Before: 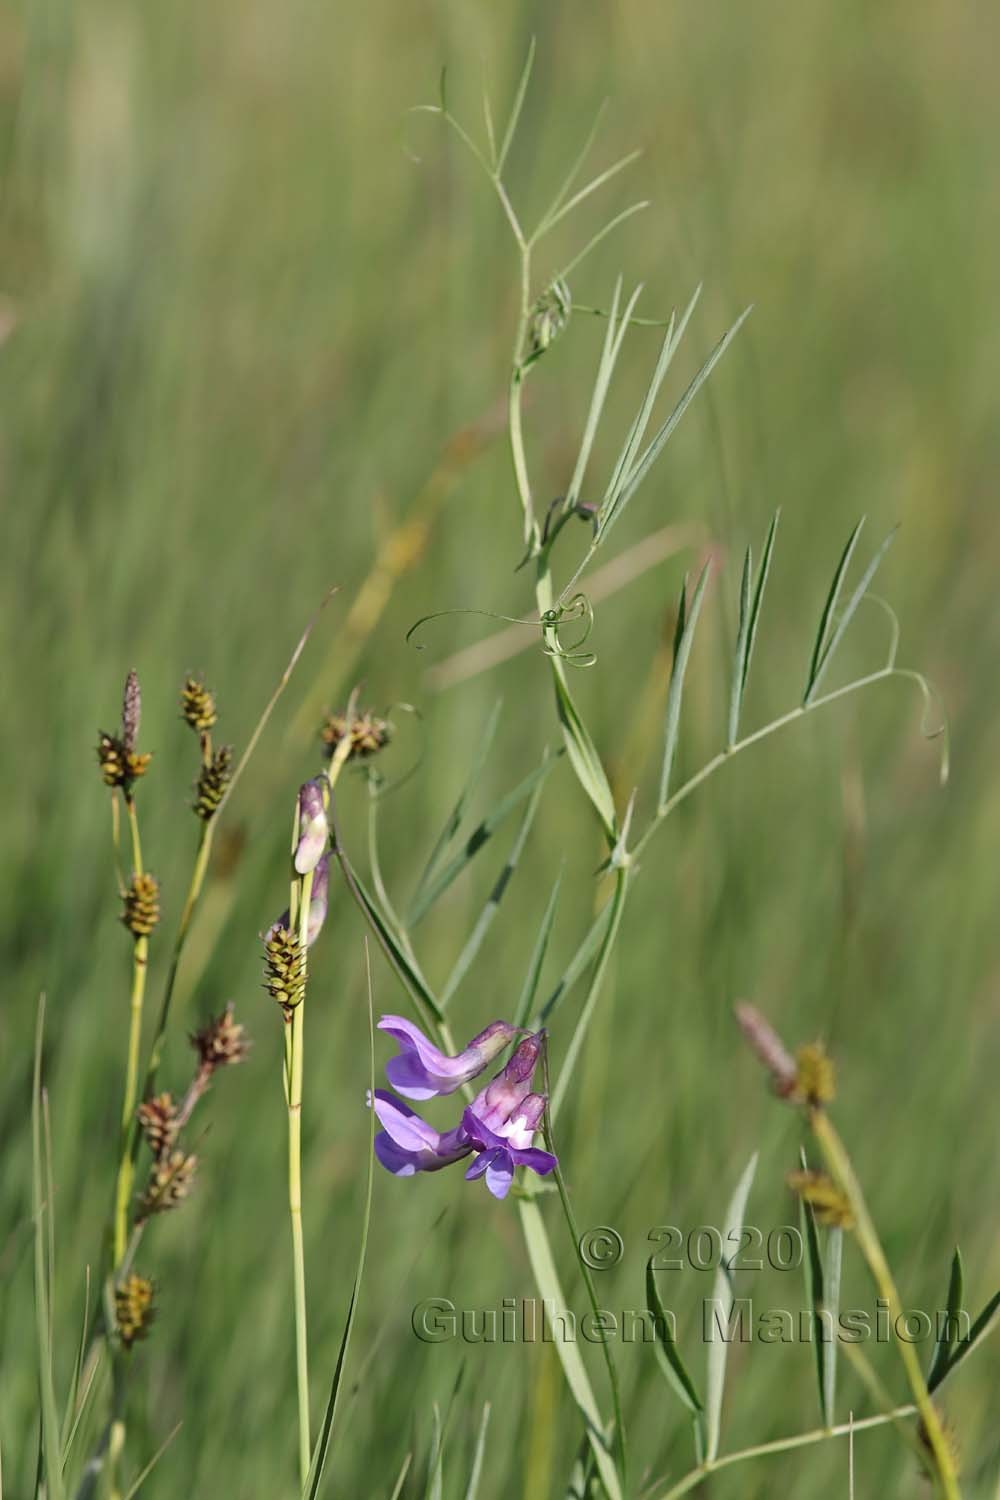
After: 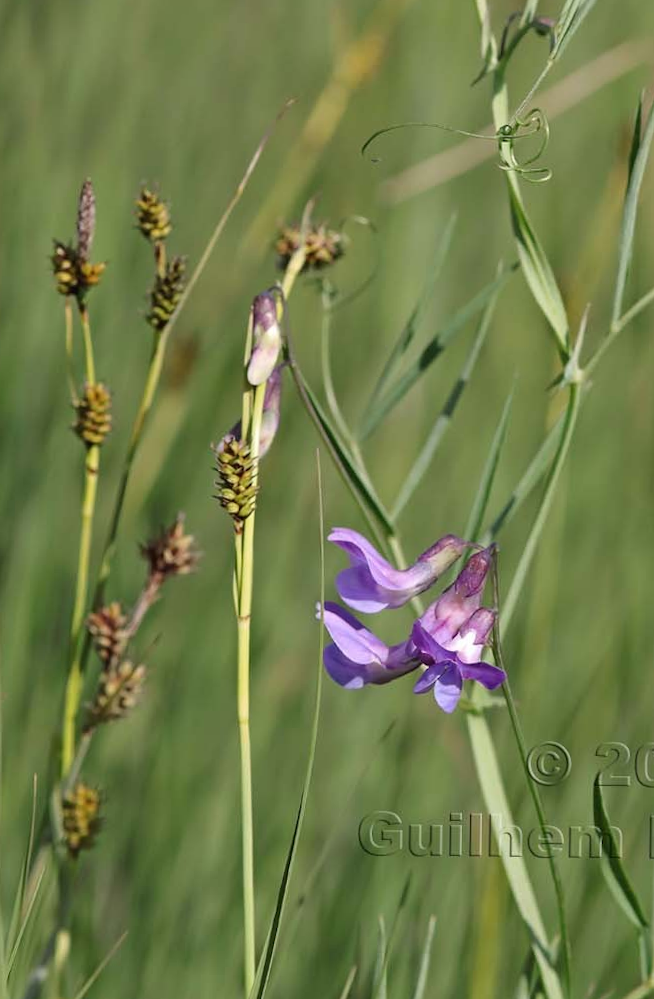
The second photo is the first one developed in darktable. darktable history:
crop and rotate: angle -0.742°, left 3.725%, top 32.102%, right 29.509%
